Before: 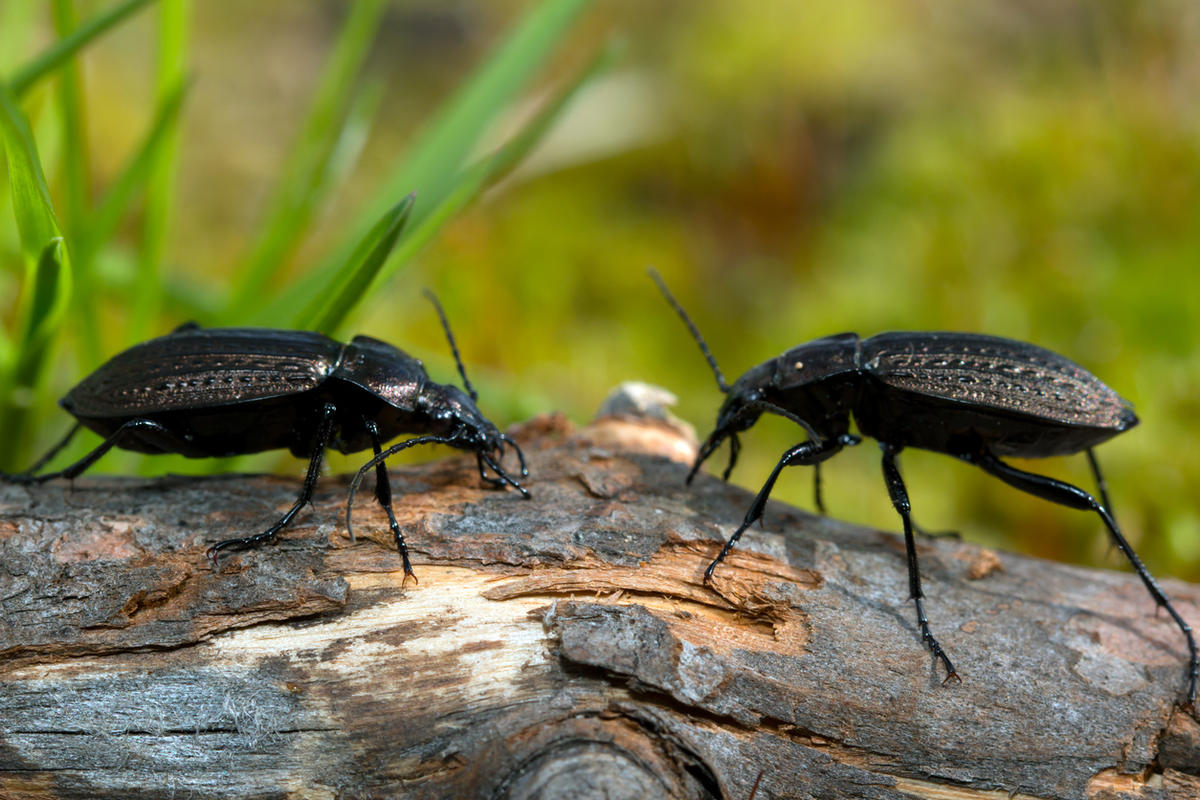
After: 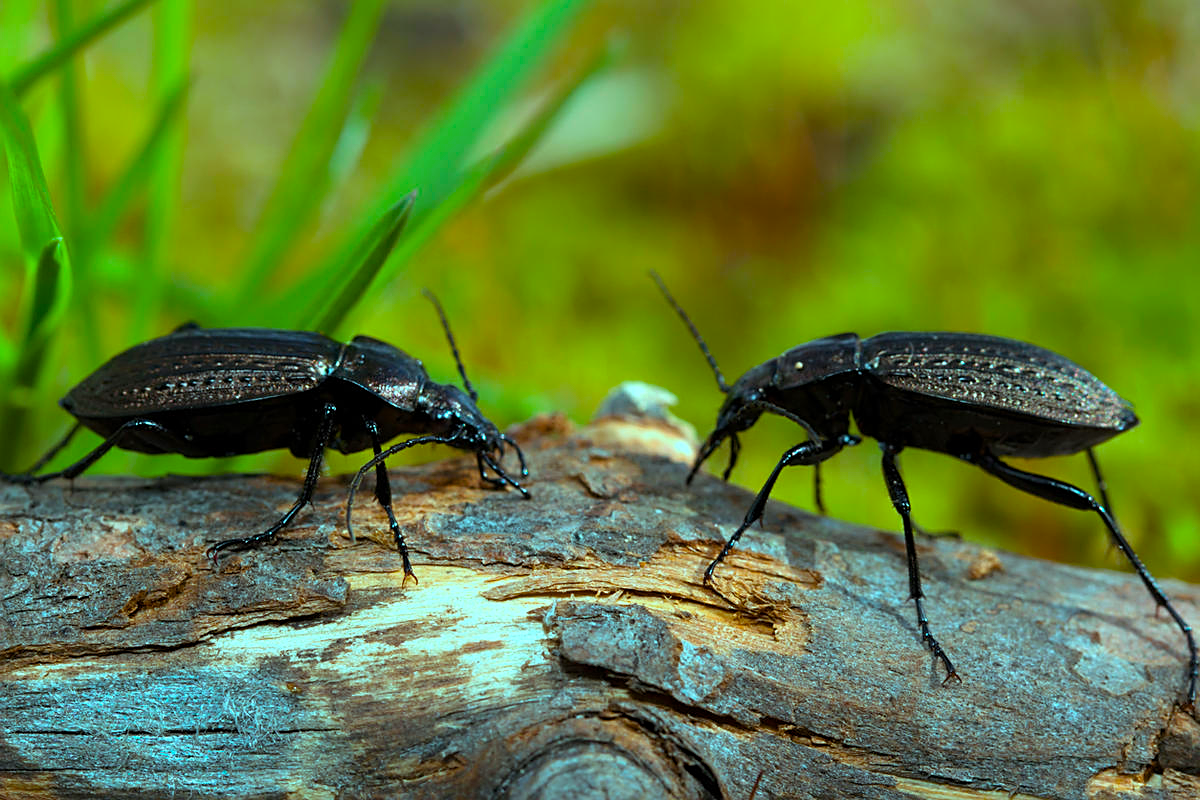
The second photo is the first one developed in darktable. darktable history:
sharpen: on, module defaults
color balance rgb: highlights gain › chroma 5.323%, highlights gain › hue 196.85°, perceptual saturation grading › global saturation 29.463%, global vibrance 9.574%
